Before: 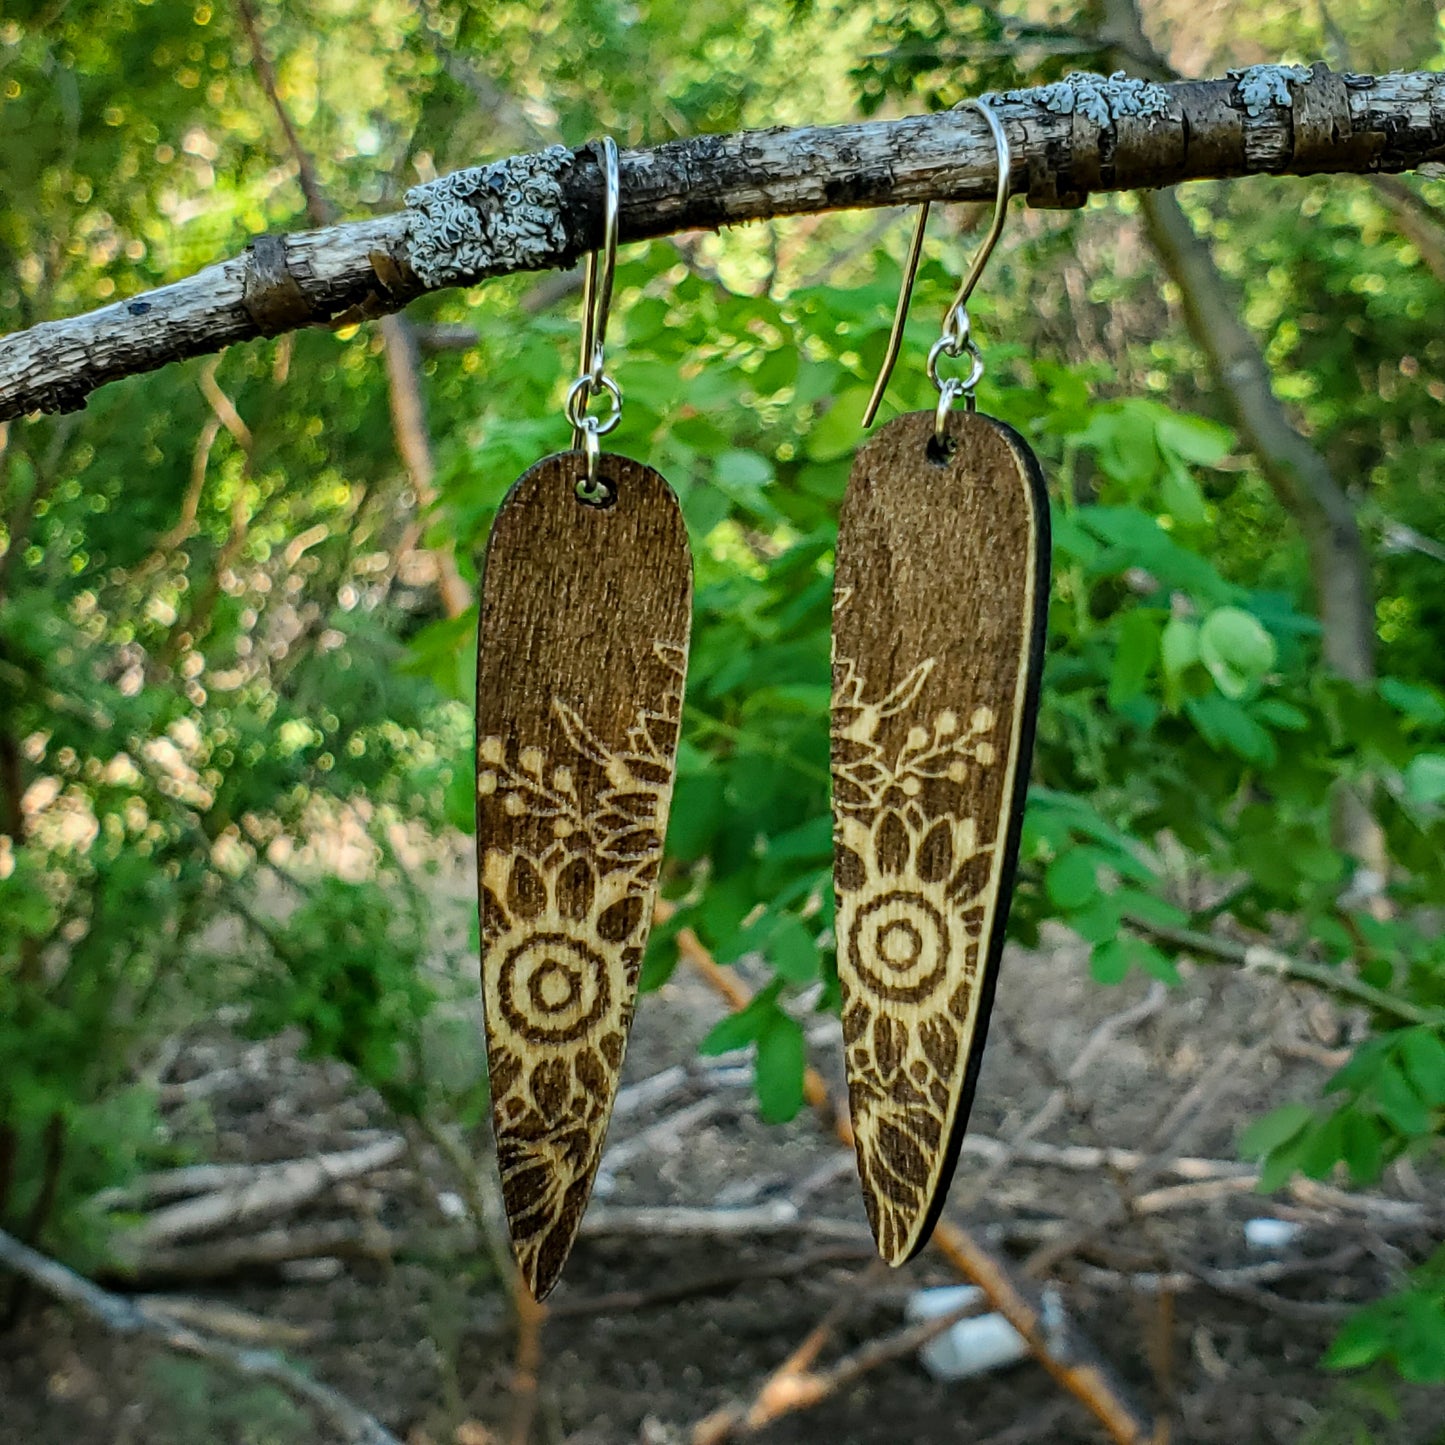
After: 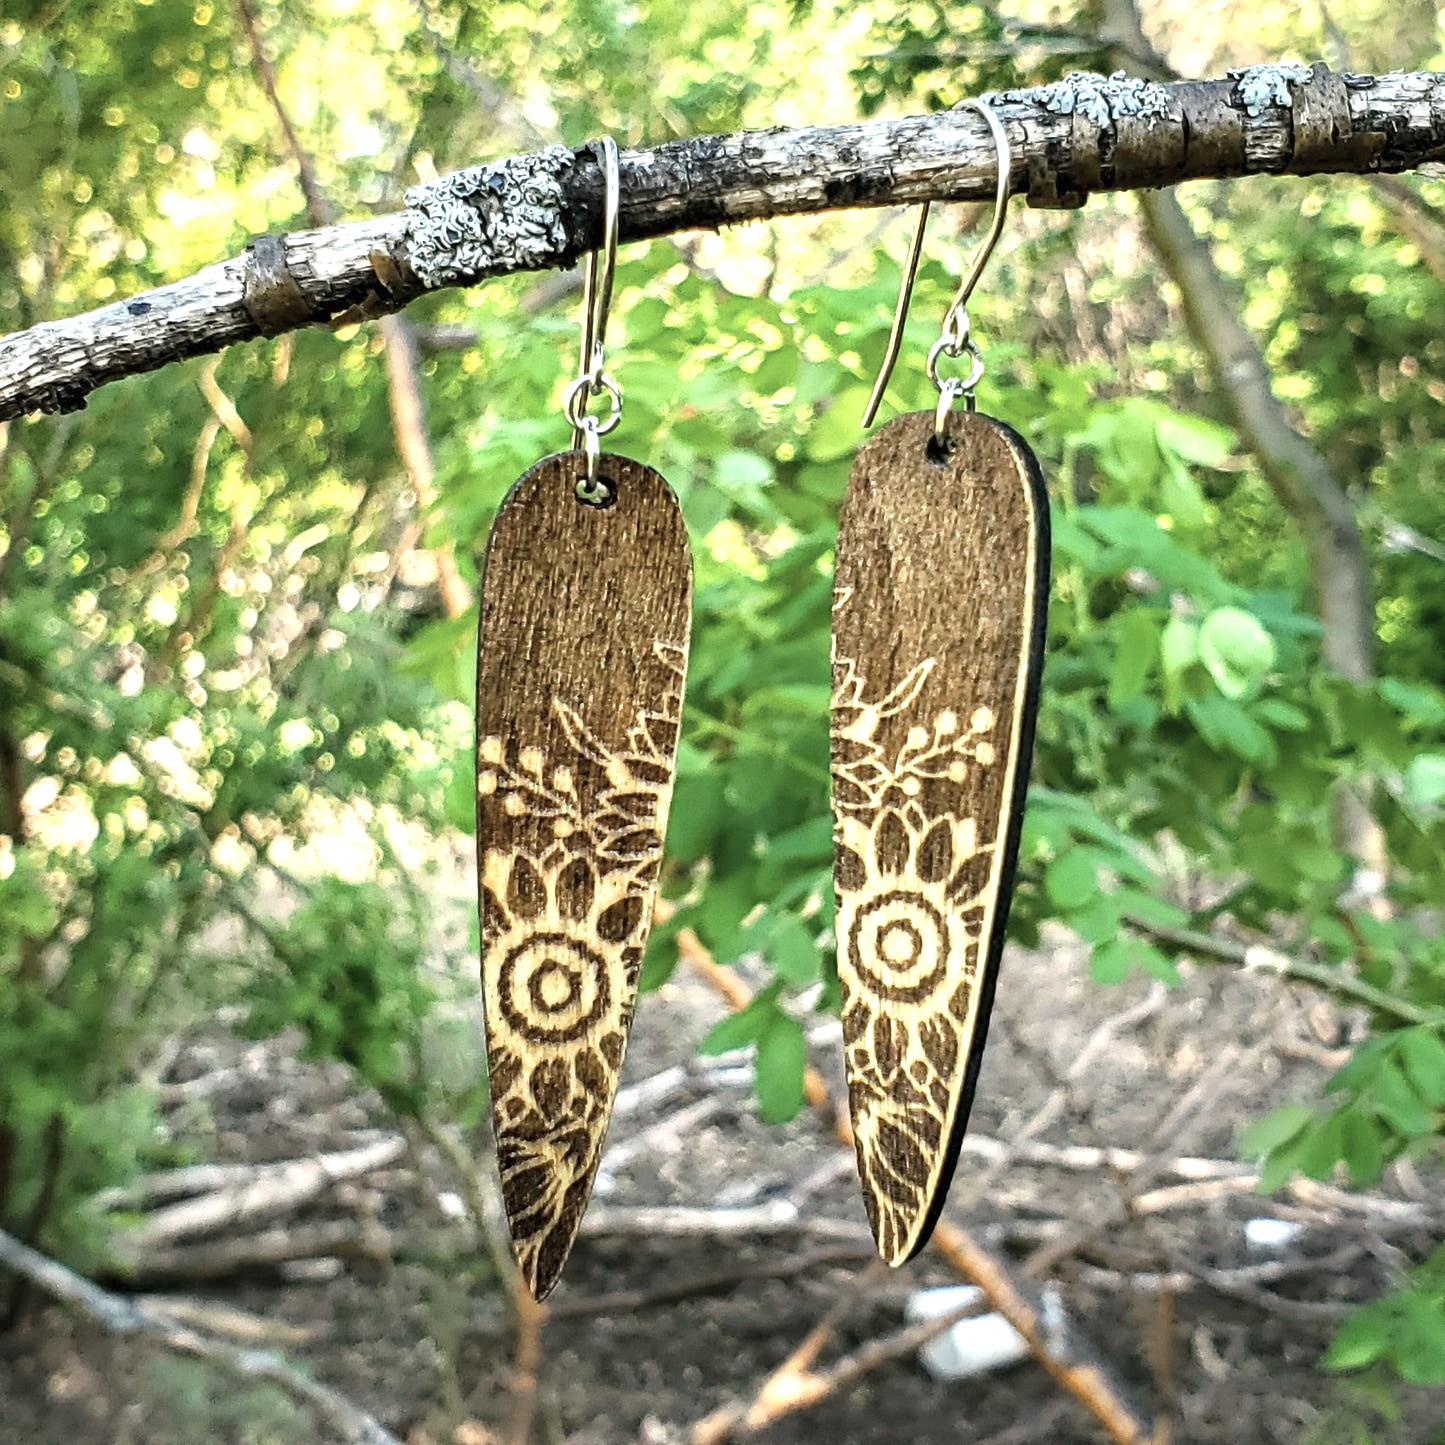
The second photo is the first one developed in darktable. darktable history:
exposure: black level correction 0, exposure 1.3 EV, compensate exposure bias true, compensate highlight preservation false
color correction: highlights a* 5.59, highlights b* 5.24, saturation 0.68
